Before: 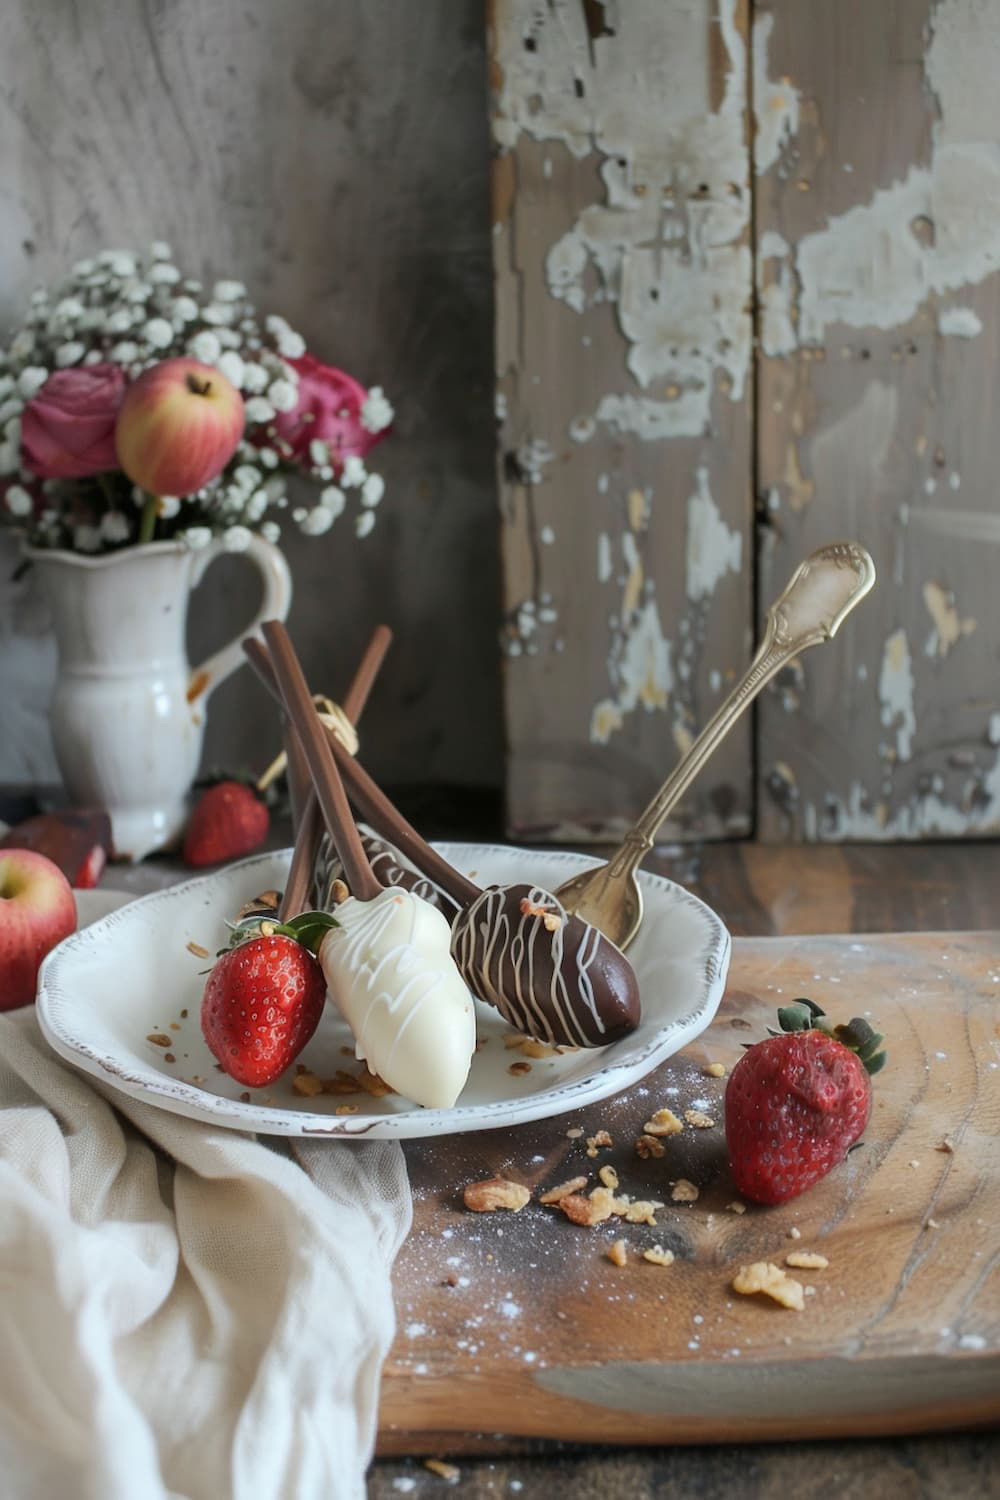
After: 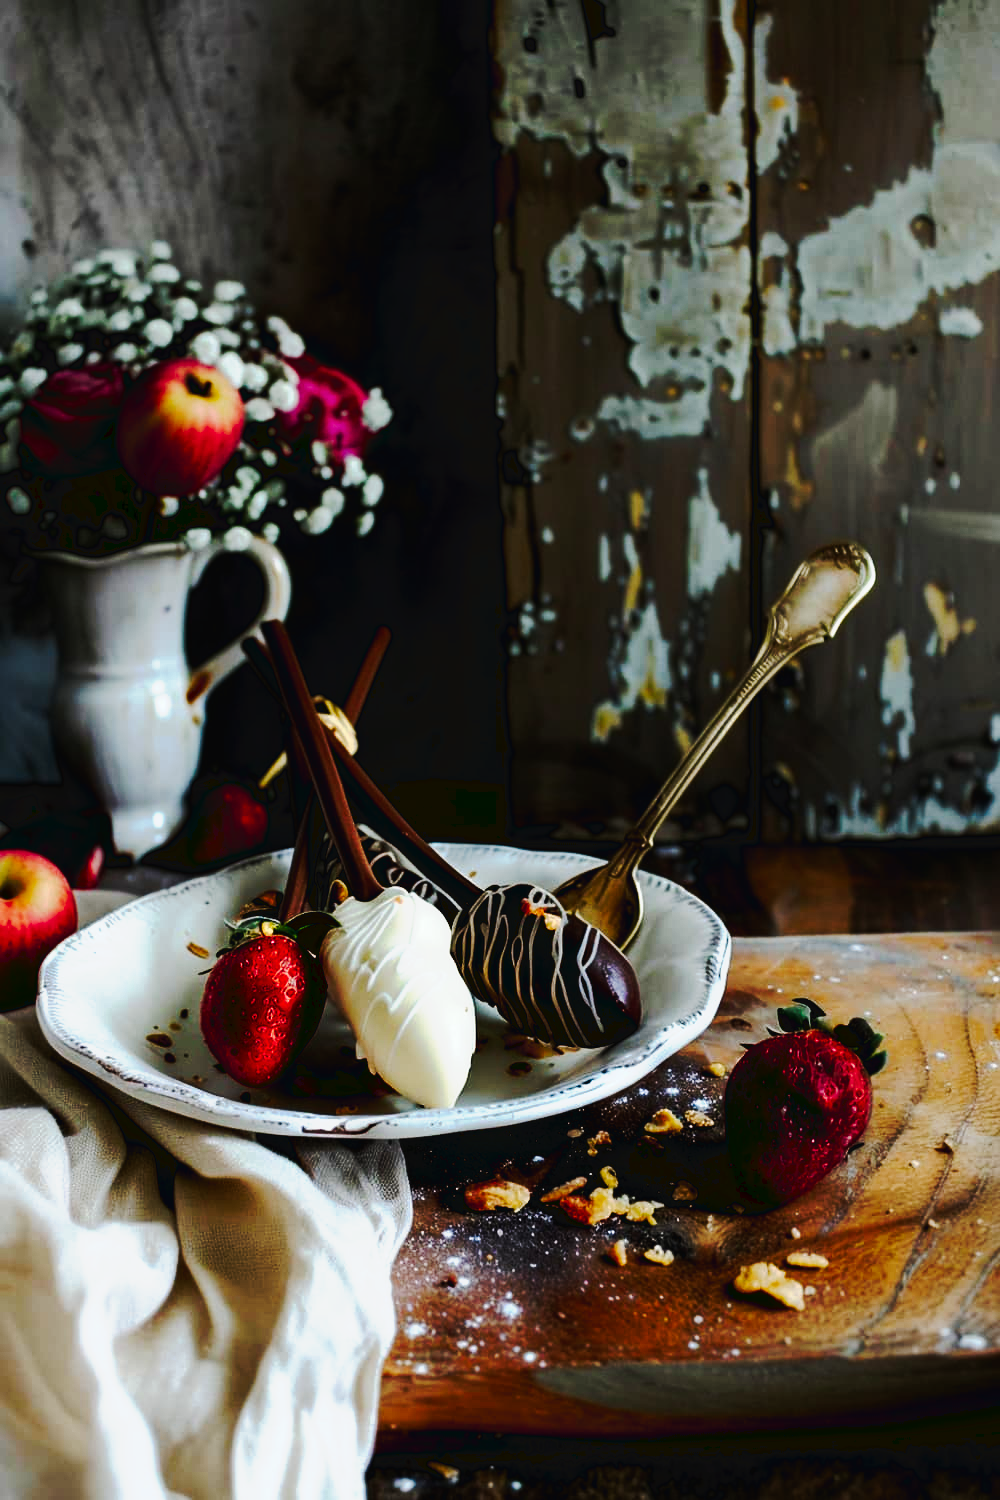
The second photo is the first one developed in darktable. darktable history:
contrast brightness saturation: brightness -0.25, saturation 0.2
tone curve: curves: ch0 [(0, 0) (0.003, 0.043) (0.011, 0.043) (0.025, 0.035) (0.044, 0.042) (0.069, 0.035) (0.1, 0.03) (0.136, 0.017) (0.177, 0.03) (0.224, 0.06) (0.277, 0.118) (0.335, 0.189) (0.399, 0.297) (0.468, 0.483) (0.543, 0.631) (0.623, 0.746) (0.709, 0.823) (0.801, 0.944) (0.898, 0.966) (1, 1)], preserve colors none
